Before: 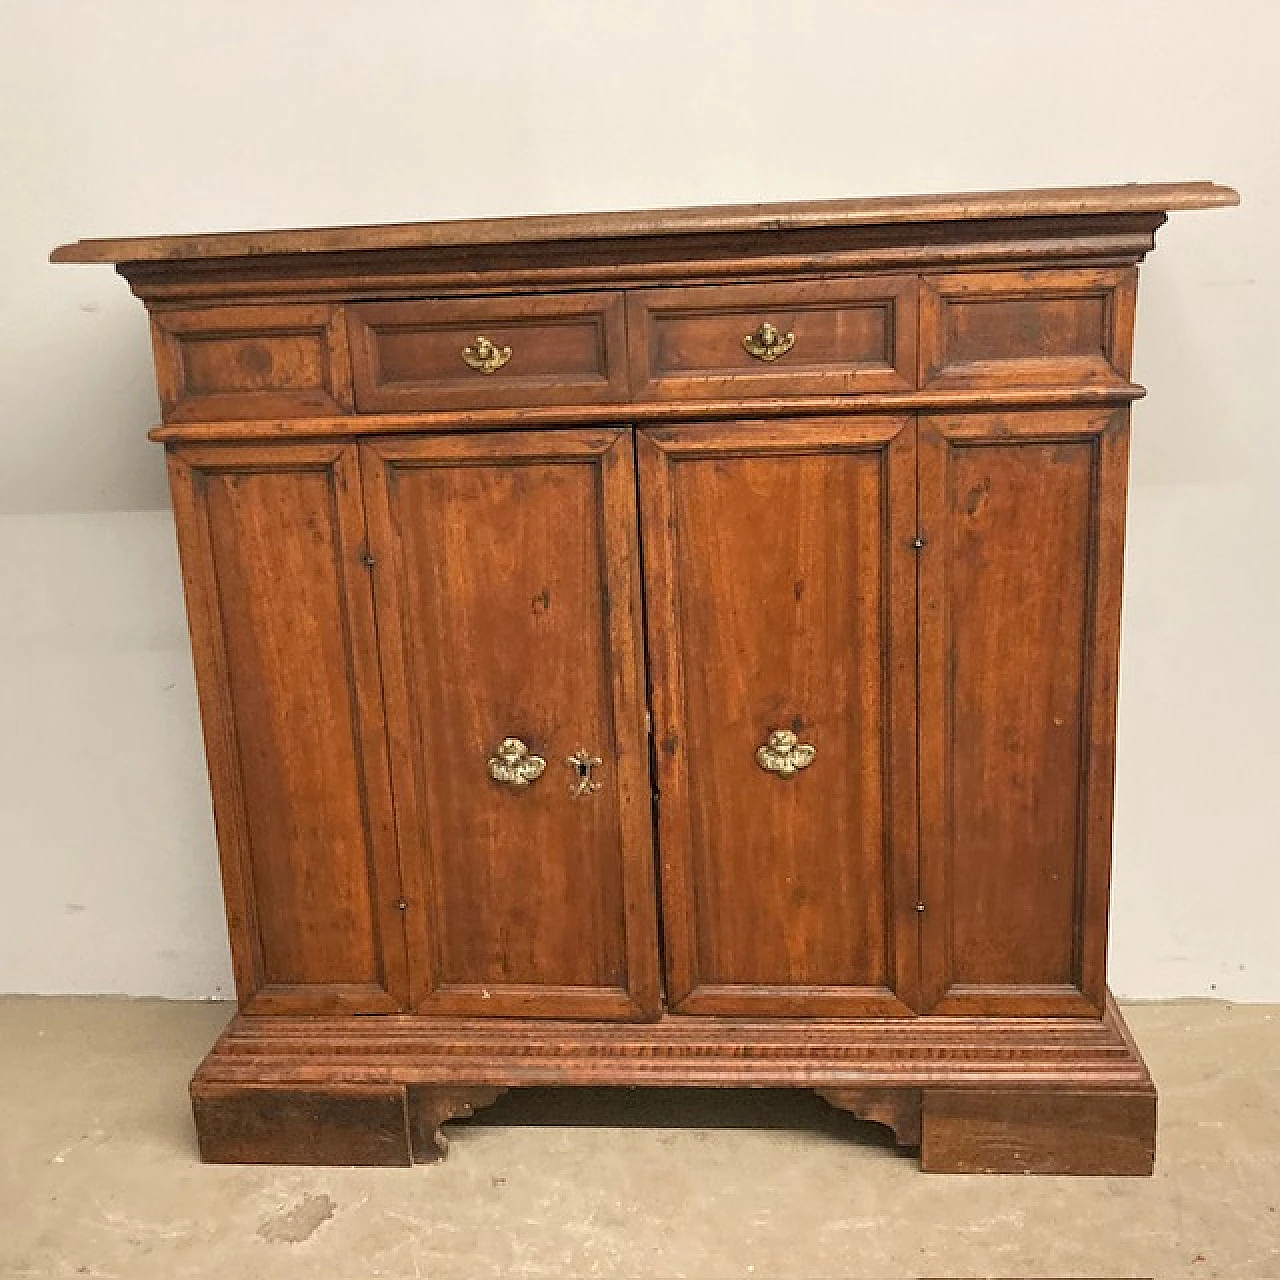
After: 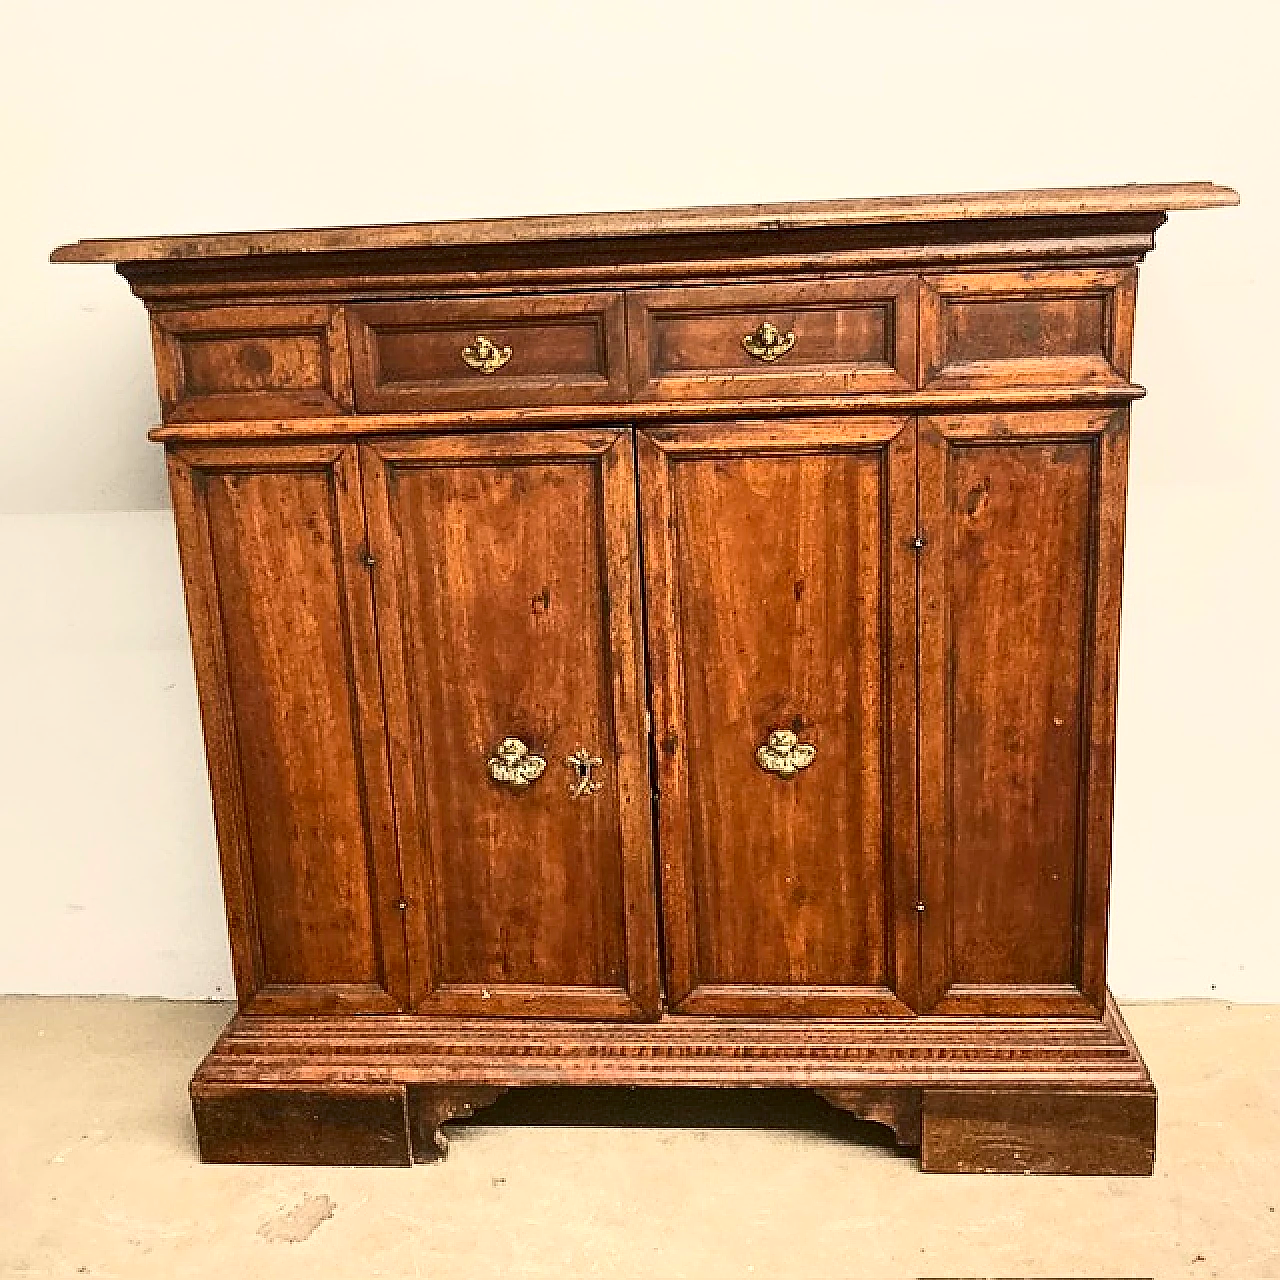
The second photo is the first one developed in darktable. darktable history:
contrast brightness saturation: contrast 0.413, brightness 0.11, saturation 0.208
sharpen: on, module defaults
